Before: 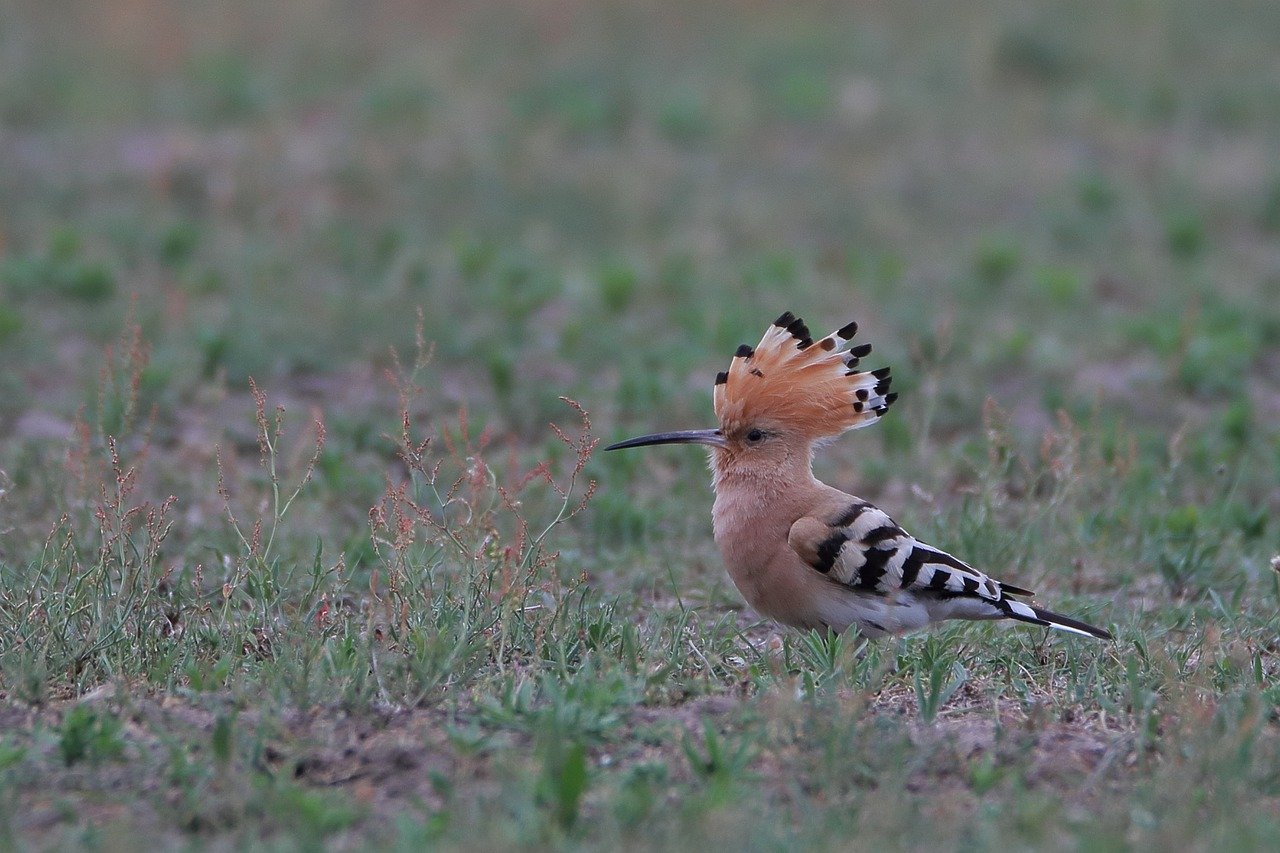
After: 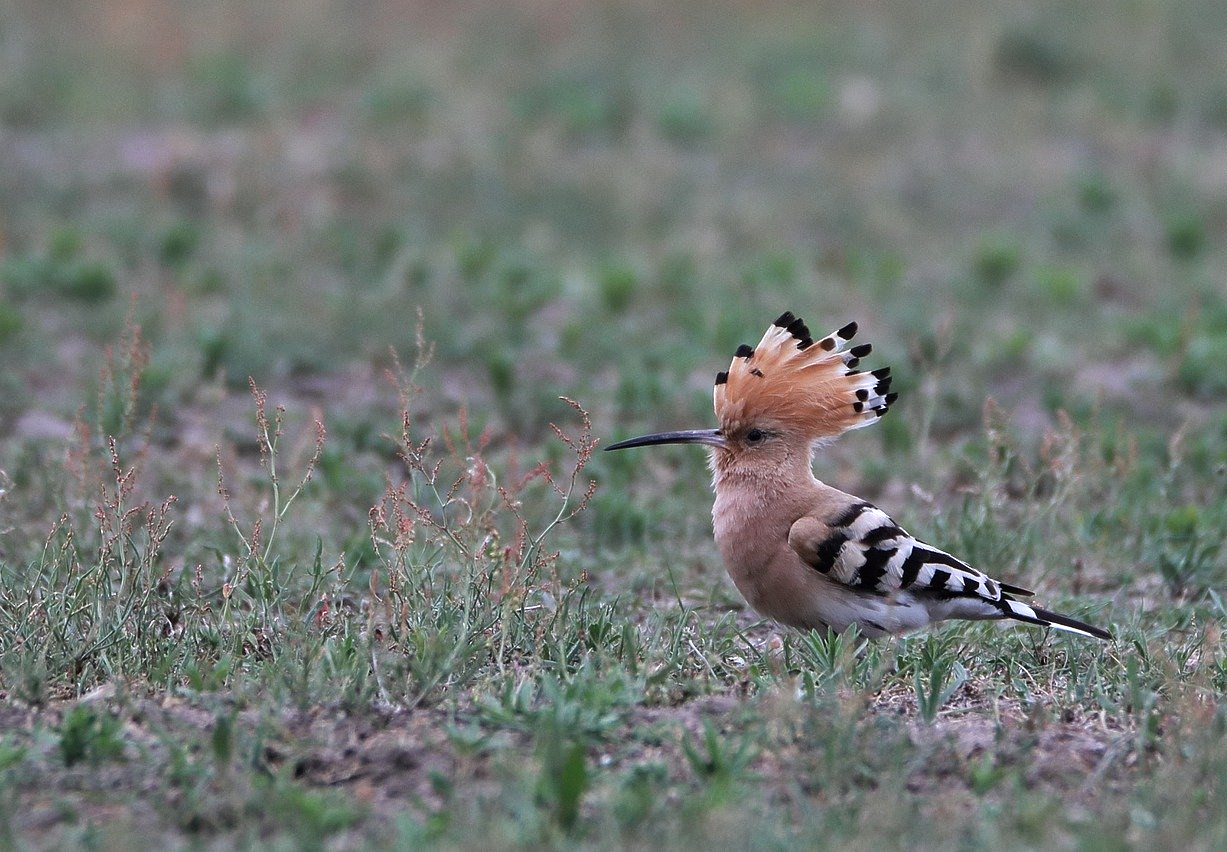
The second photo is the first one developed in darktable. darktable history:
tone equalizer: -8 EV -0.75 EV, -7 EV -0.7 EV, -6 EV -0.6 EV, -5 EV -0.4 EV, -3 EV 0.4 EV, -2 EV 0.6 EV, -1 EV 0.7 EV, +0 EV 0.75 EV, edges refinement/feathering 500, mask exposure compensation -1.57 EV, preserve details no
crop: right 4.126%, bottom 0.031%
contrast brightness saturation: saturation -0.05
